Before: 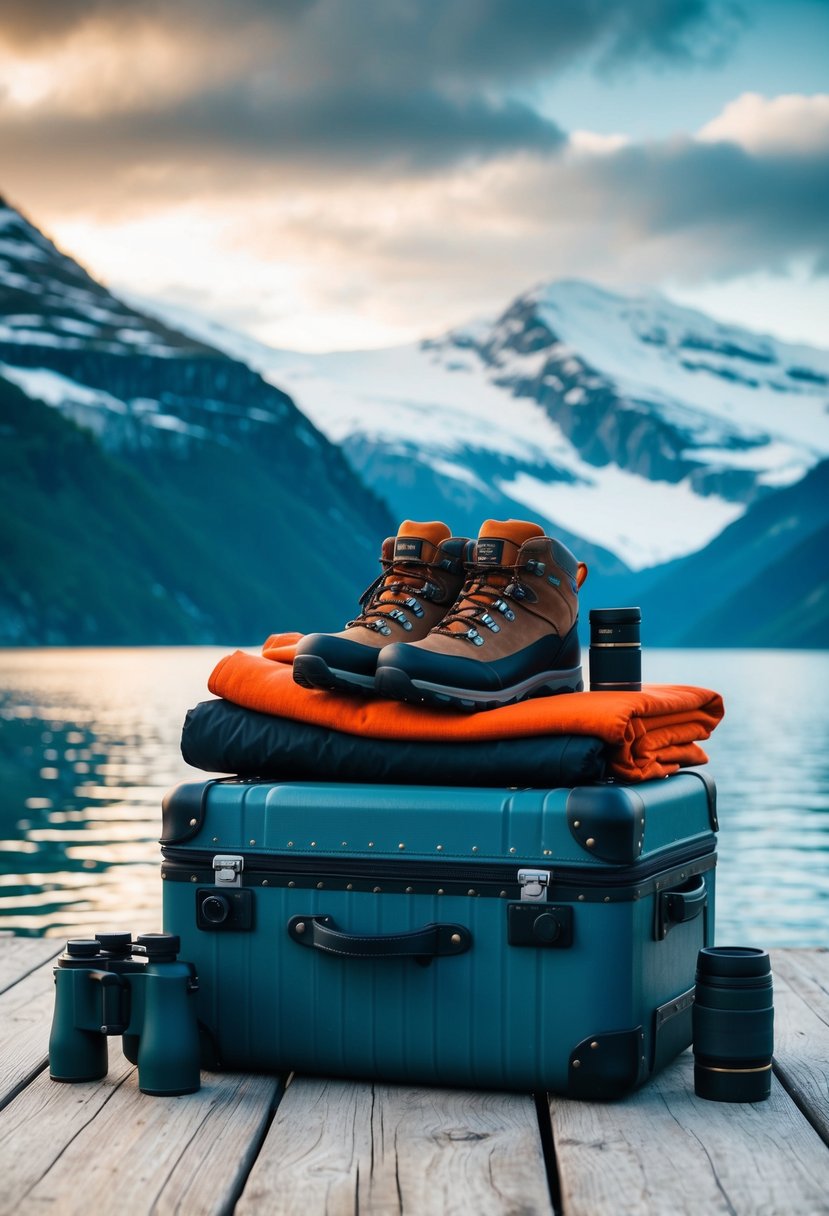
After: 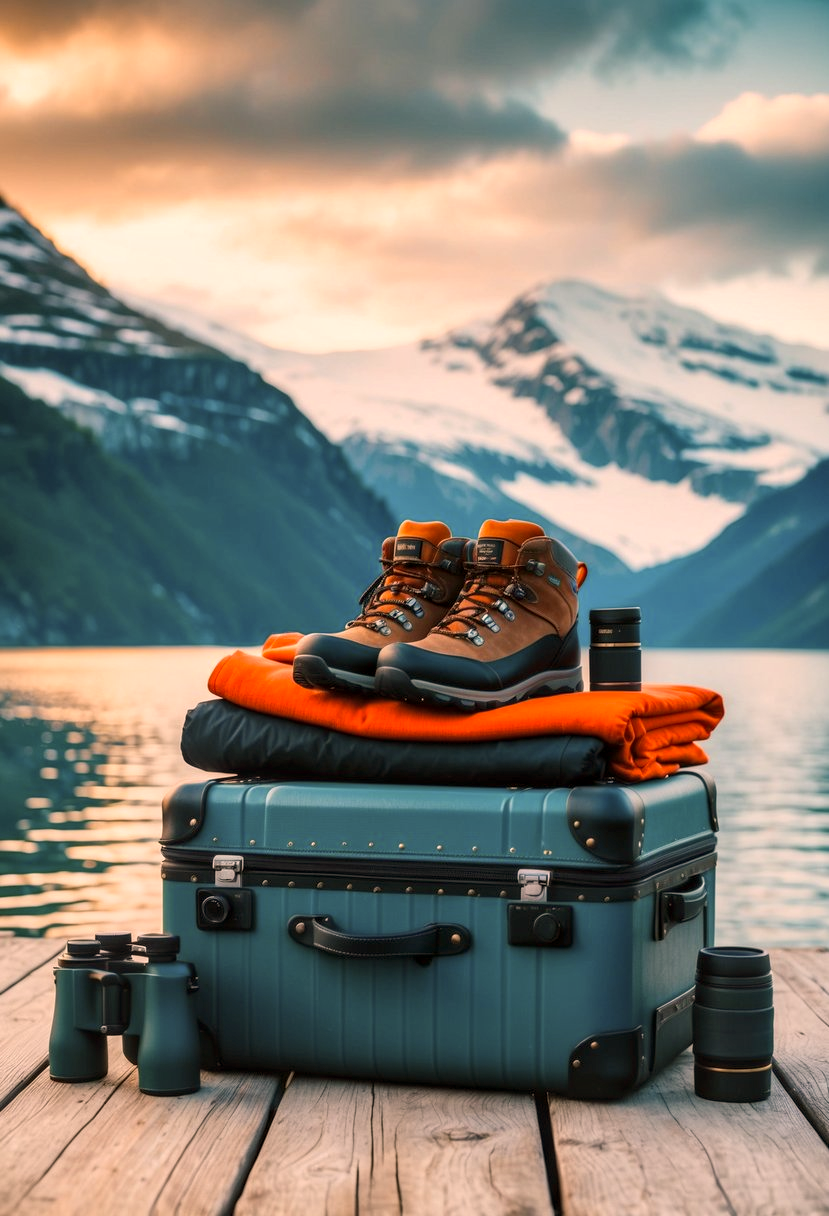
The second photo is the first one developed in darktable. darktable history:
color balance rgb: shadows lift › luminance -5%, shadows lift › chroma 1.1%, shadows lift › hue 219°, power › luminance 10%, power › chroma 2.83%, power › hue 60°, highlights gain › chroma 4.52%, highlights gain › hue 33.33°, saturation formula JzAzBz (2021)
local contrast: on, module defaults
